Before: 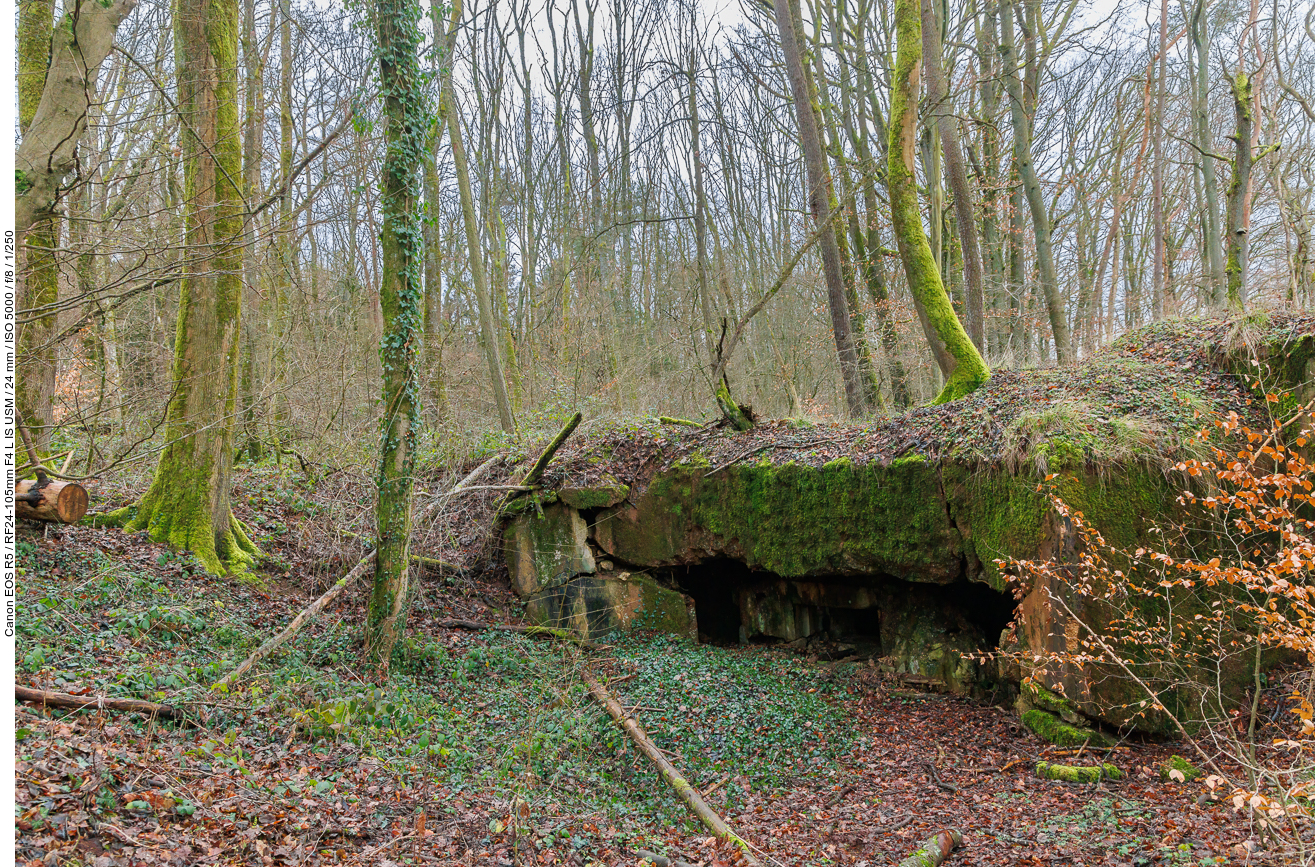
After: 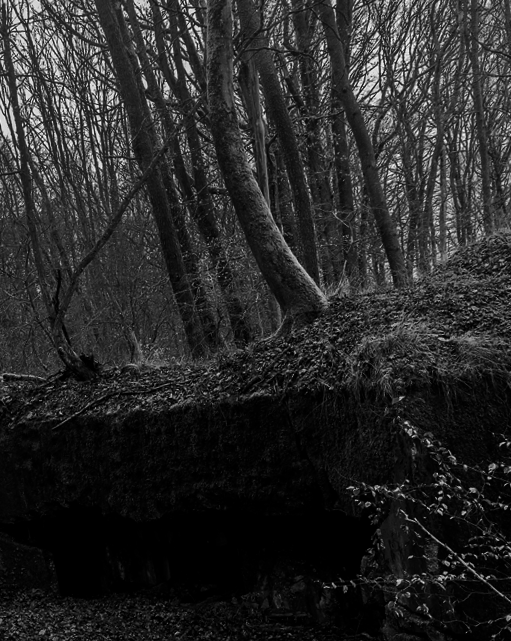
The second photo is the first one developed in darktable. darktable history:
rotate and perspective: rotation -4.98°, automatic cropping off
crop and rotate: left 49.936%, top 10.094%, right 13.136%, bottom 24.256%
contrast brightness saturation: contrast 0.02, brightness -1, saturation -1
bloom: on, module defaults
